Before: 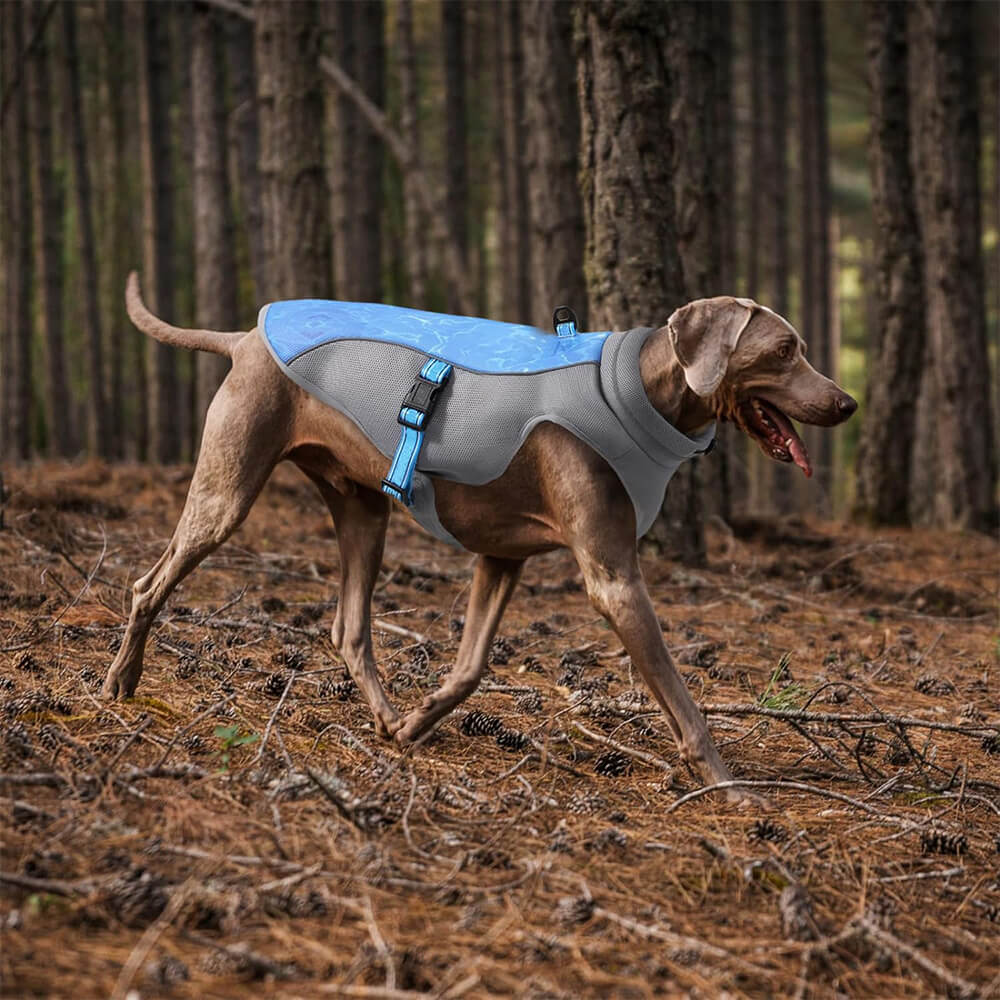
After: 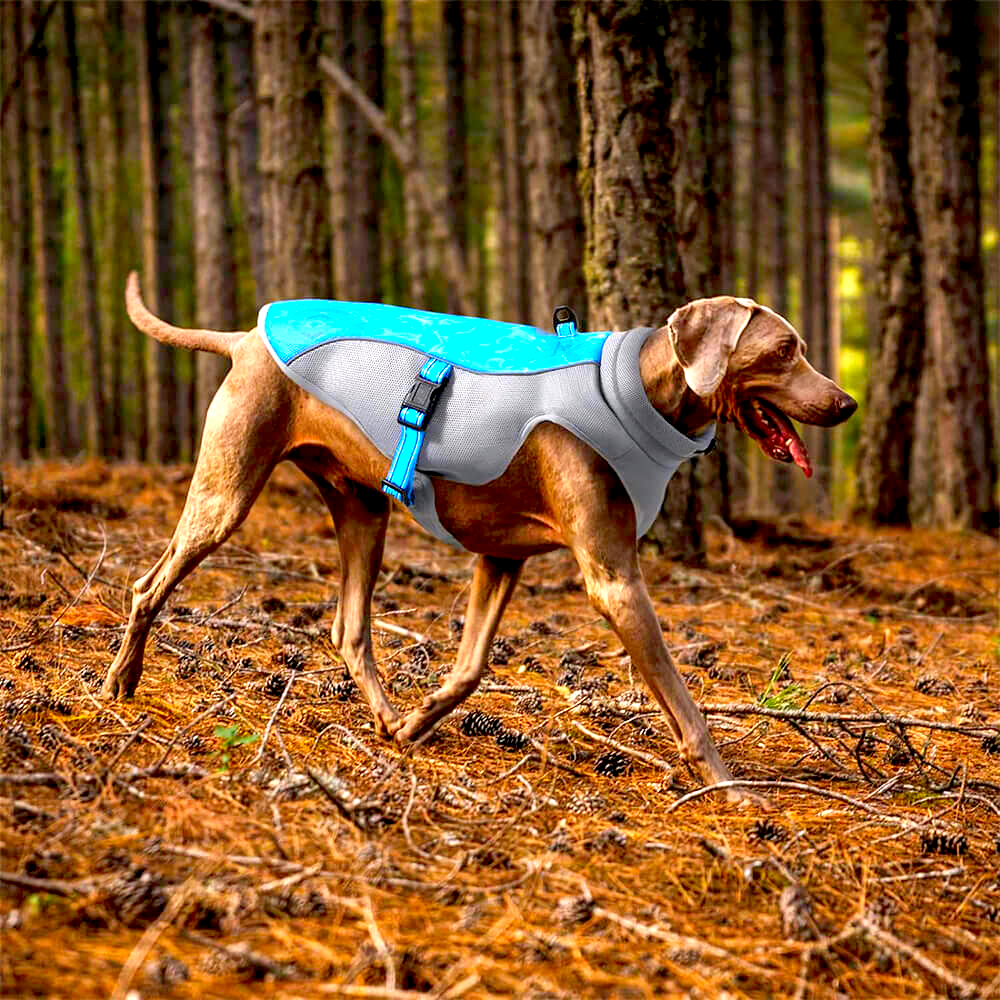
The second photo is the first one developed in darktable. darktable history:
color contrast: green-magenta contrast 1.55, blue-yellow contrast 1.83
exposure: black level correction 0.011, exposure 1.088 EV, compensate exposure bias true, compensate highlight preservation false
